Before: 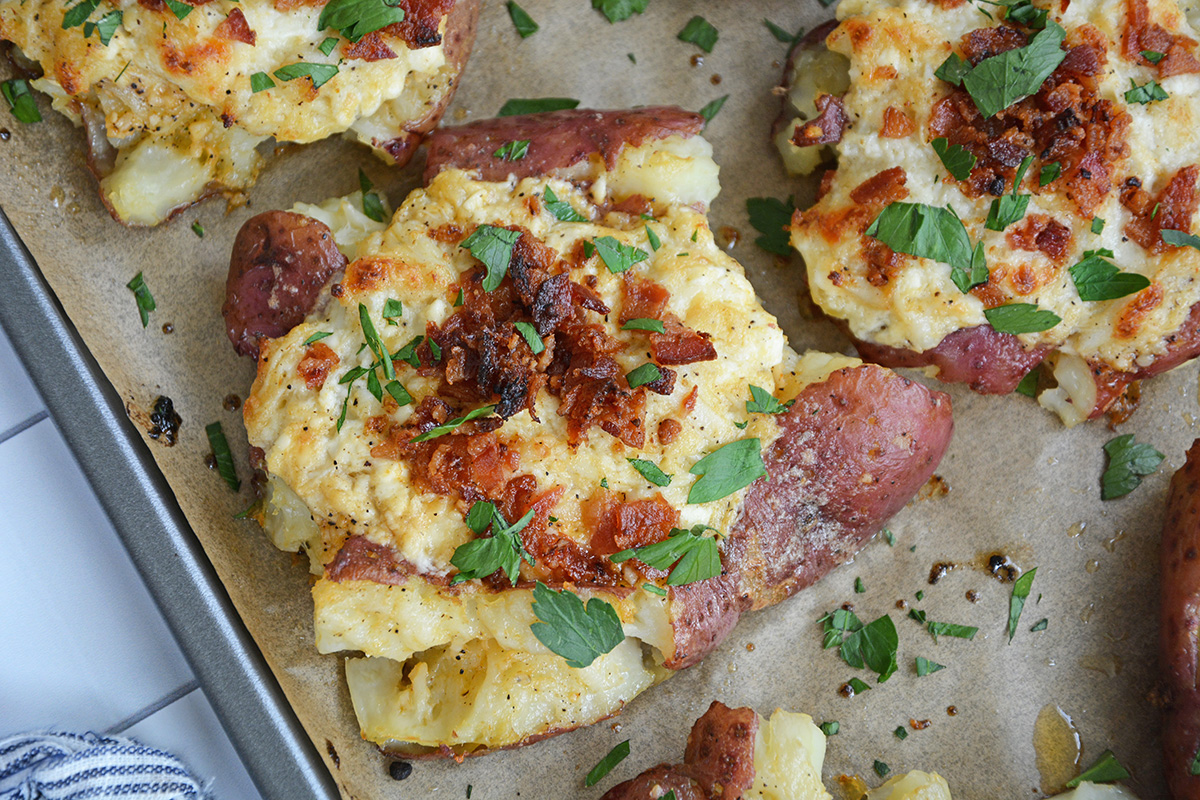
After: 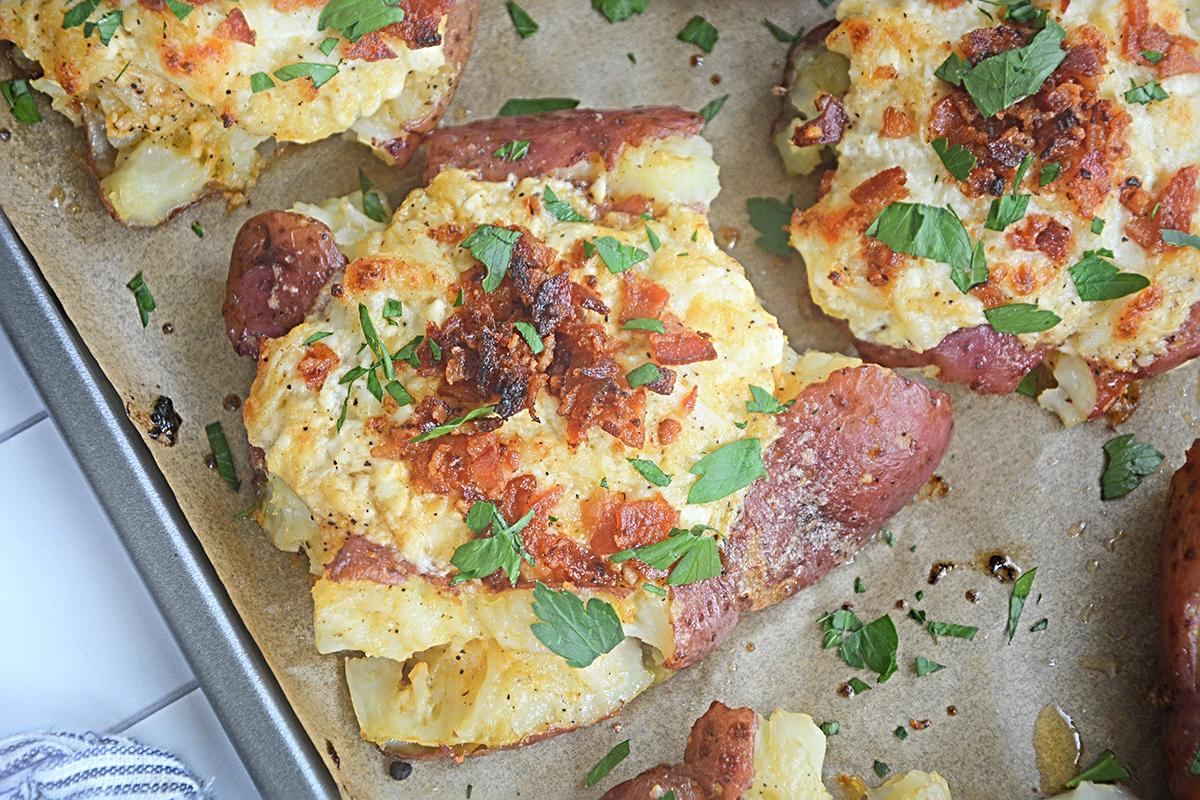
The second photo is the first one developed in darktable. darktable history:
bloom: on, module defaults
sharpen: radius 4
